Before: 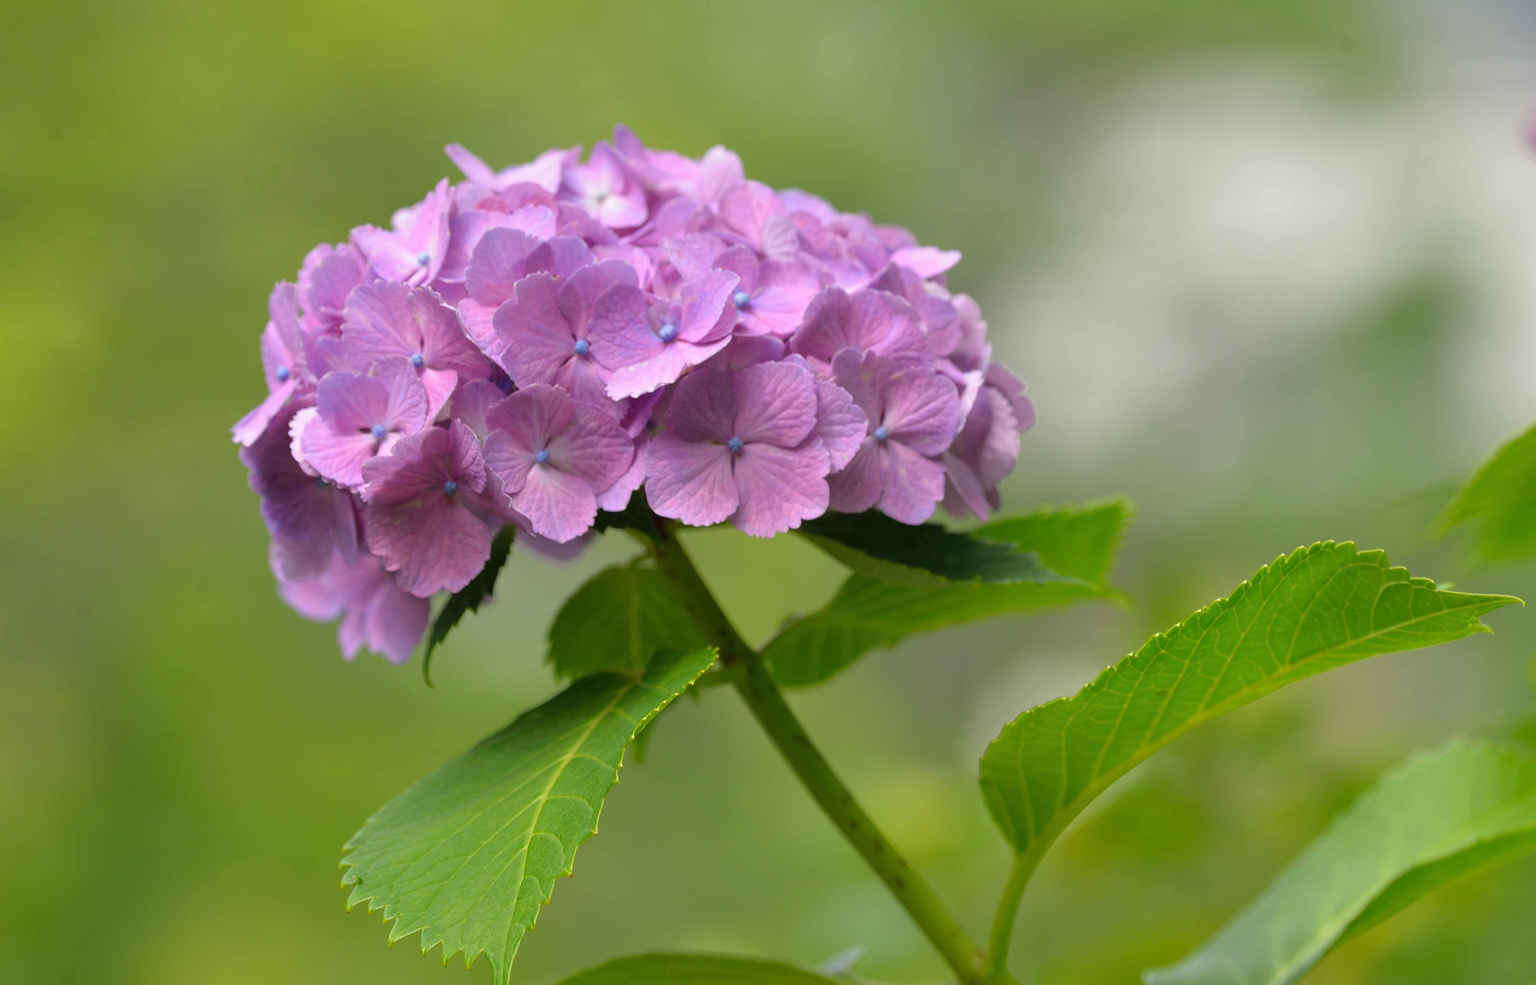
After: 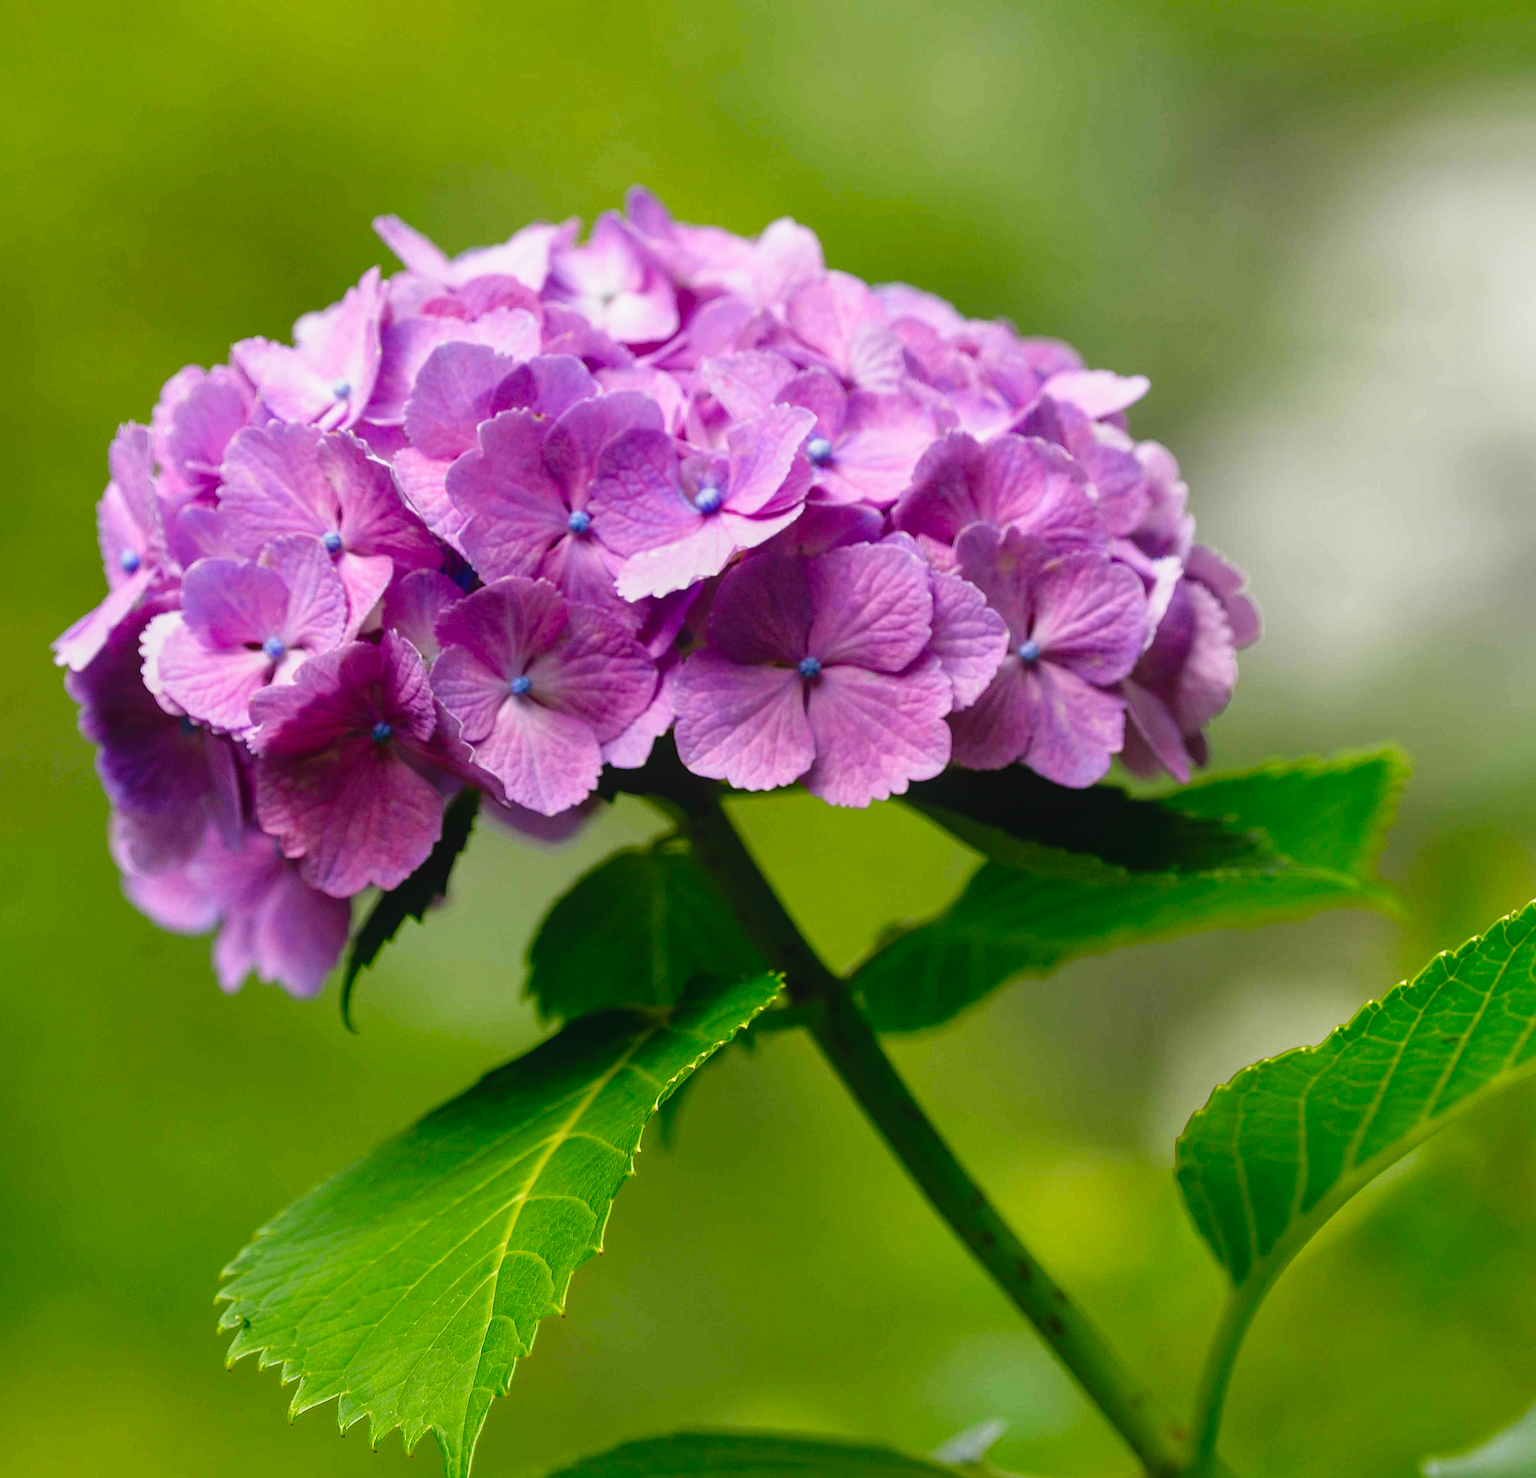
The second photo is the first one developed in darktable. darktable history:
contrast brightness saturation: brightness -0.213, saturation 0.083
tone curve: curves: ch0 [(0.003, 0.032) (0.037, 0.037) (0.142, 0.117) (0.279, 0.311) (0.405, 0.49) (0.526, 0.651) (0.722, 0.857) (0.875, 0.946) (1, 0.98)]; ch1 [(0, 0) (0.305, 0.325) (0.453, 0.437) (0.482, 0.474) (0.501, 0.498) (0.515, 0.523) (0.559, 0.591) (0.6, 0.643) (0.656, 0.707) (1, 1)]; ch2 [(0, 0) (0.323, 0.277) (0.424, 0.396) (0.479, 0.484) (0.499, 0.502) (0.515, 0.537) (0.573, 0.602) (0.653, 0.675) (0.75, 0.756) (1, 1)], preserve colors none
local contrast: detail 110%
sharpen: on, module defaults
crop and rotate: left 12.778%, right 20.607%
